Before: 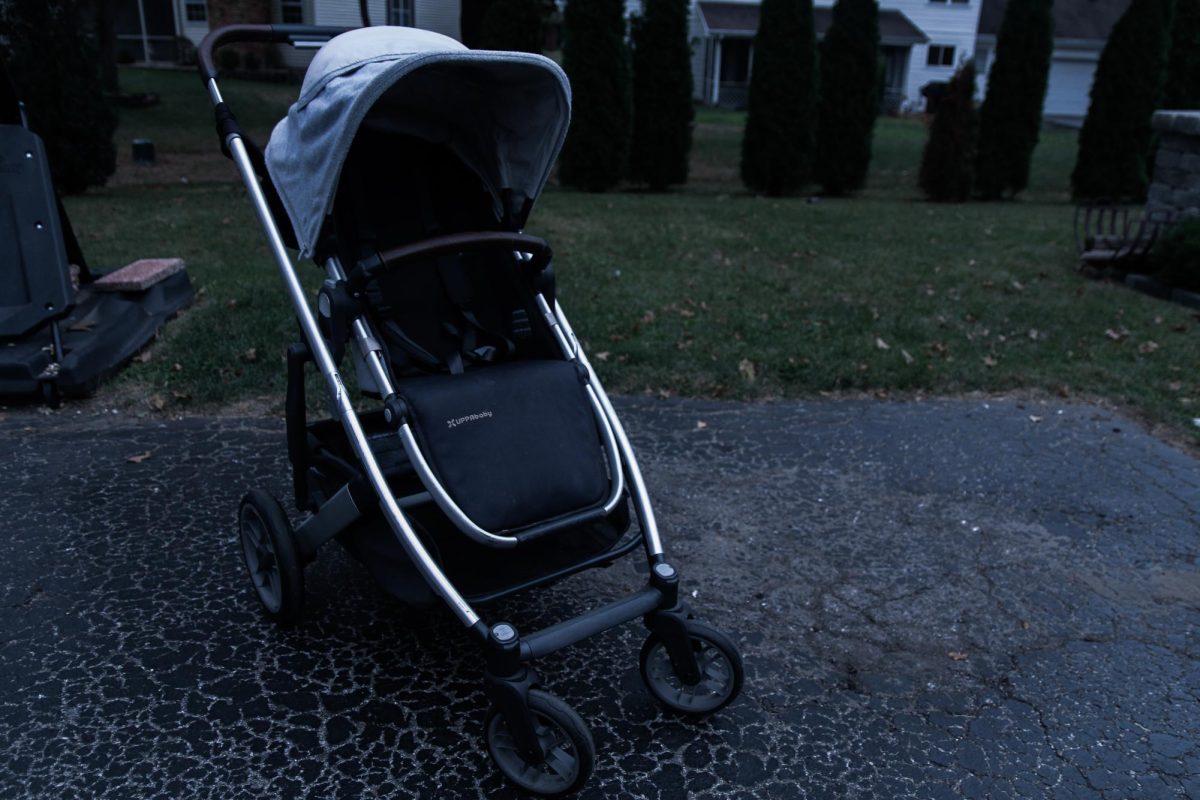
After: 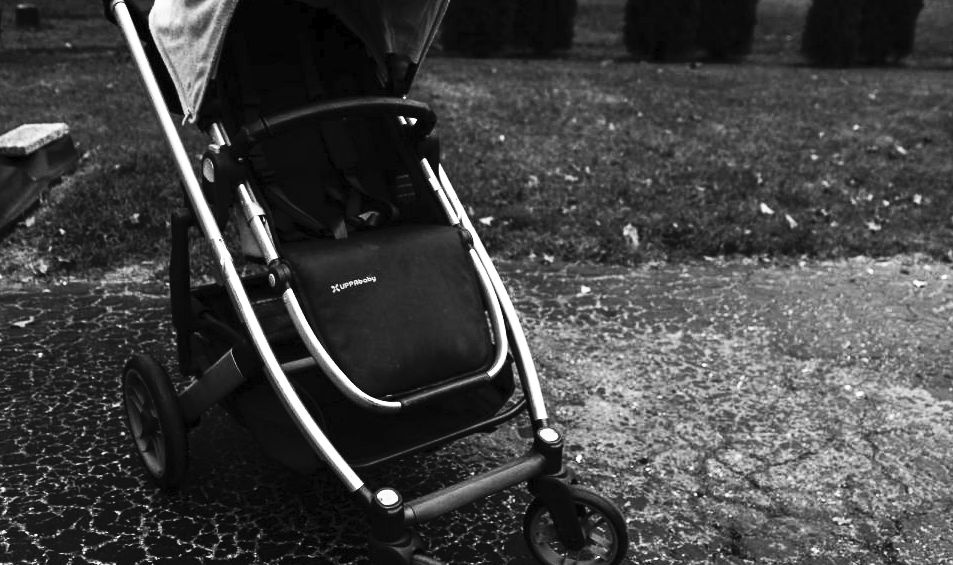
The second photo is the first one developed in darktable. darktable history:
crop: left 9.712%, top 16.928%, right 10.845%, bottom 12.332%
contrast brightness saturation: contrast 0.53, brightness 0.47, saturation -1
base curve: curves: ch0 [(0, 0) (0.012, 0.01) (0.073, 0.168) (0.31, 0.711) (0.645, 0.957) (1, 1)], preserve colors none
